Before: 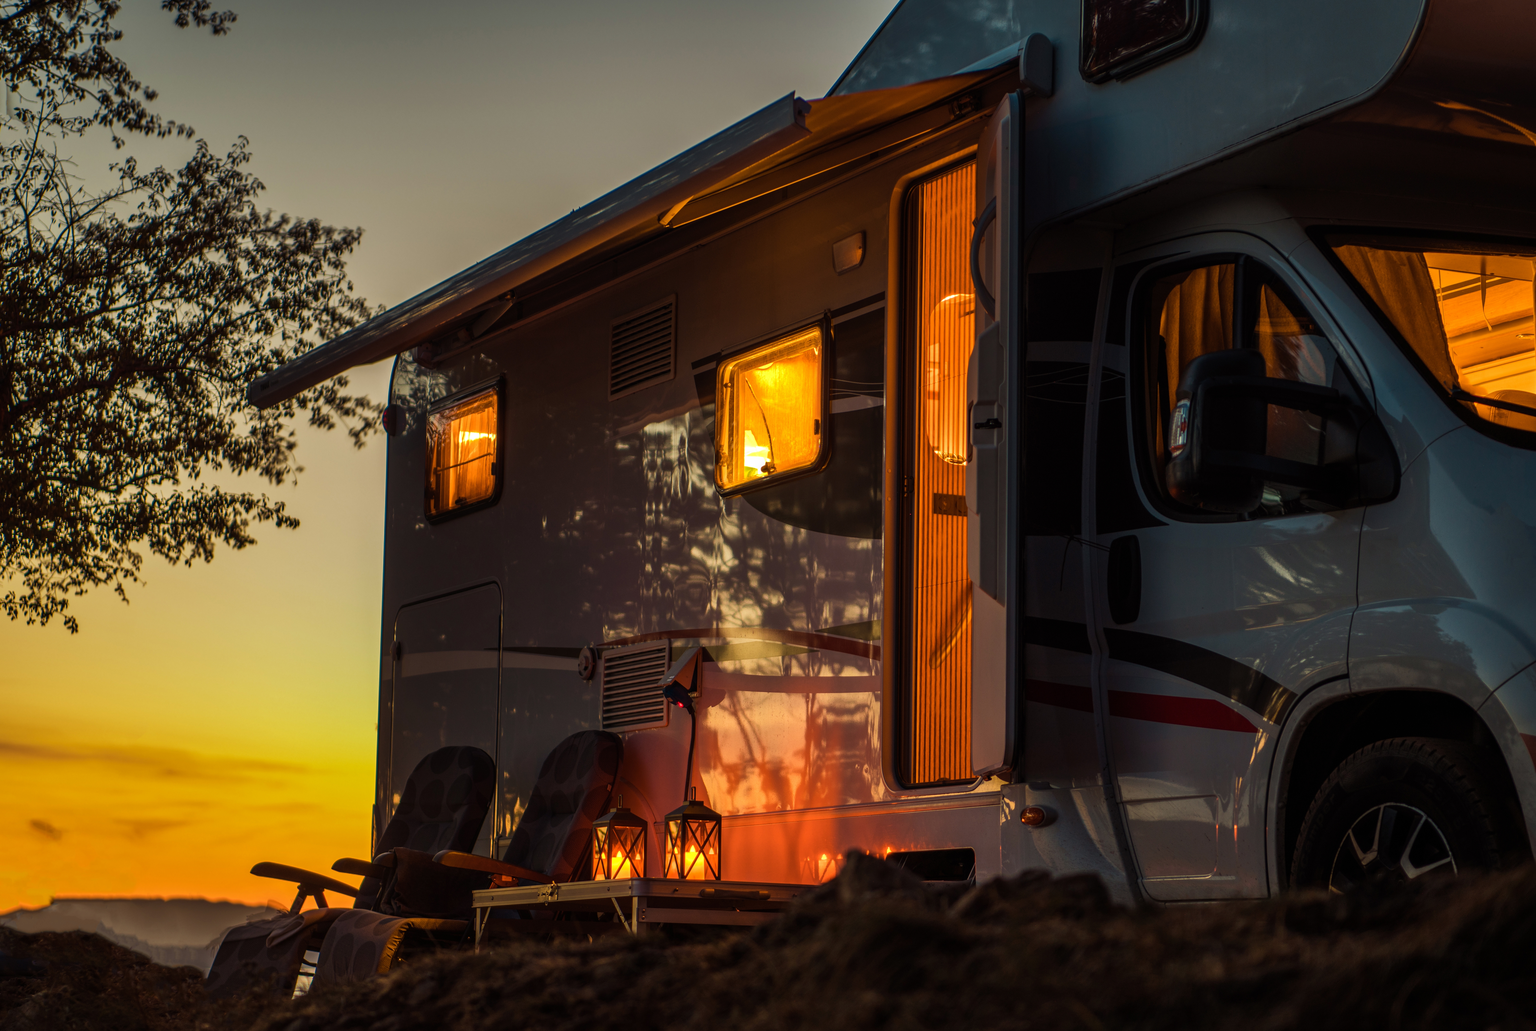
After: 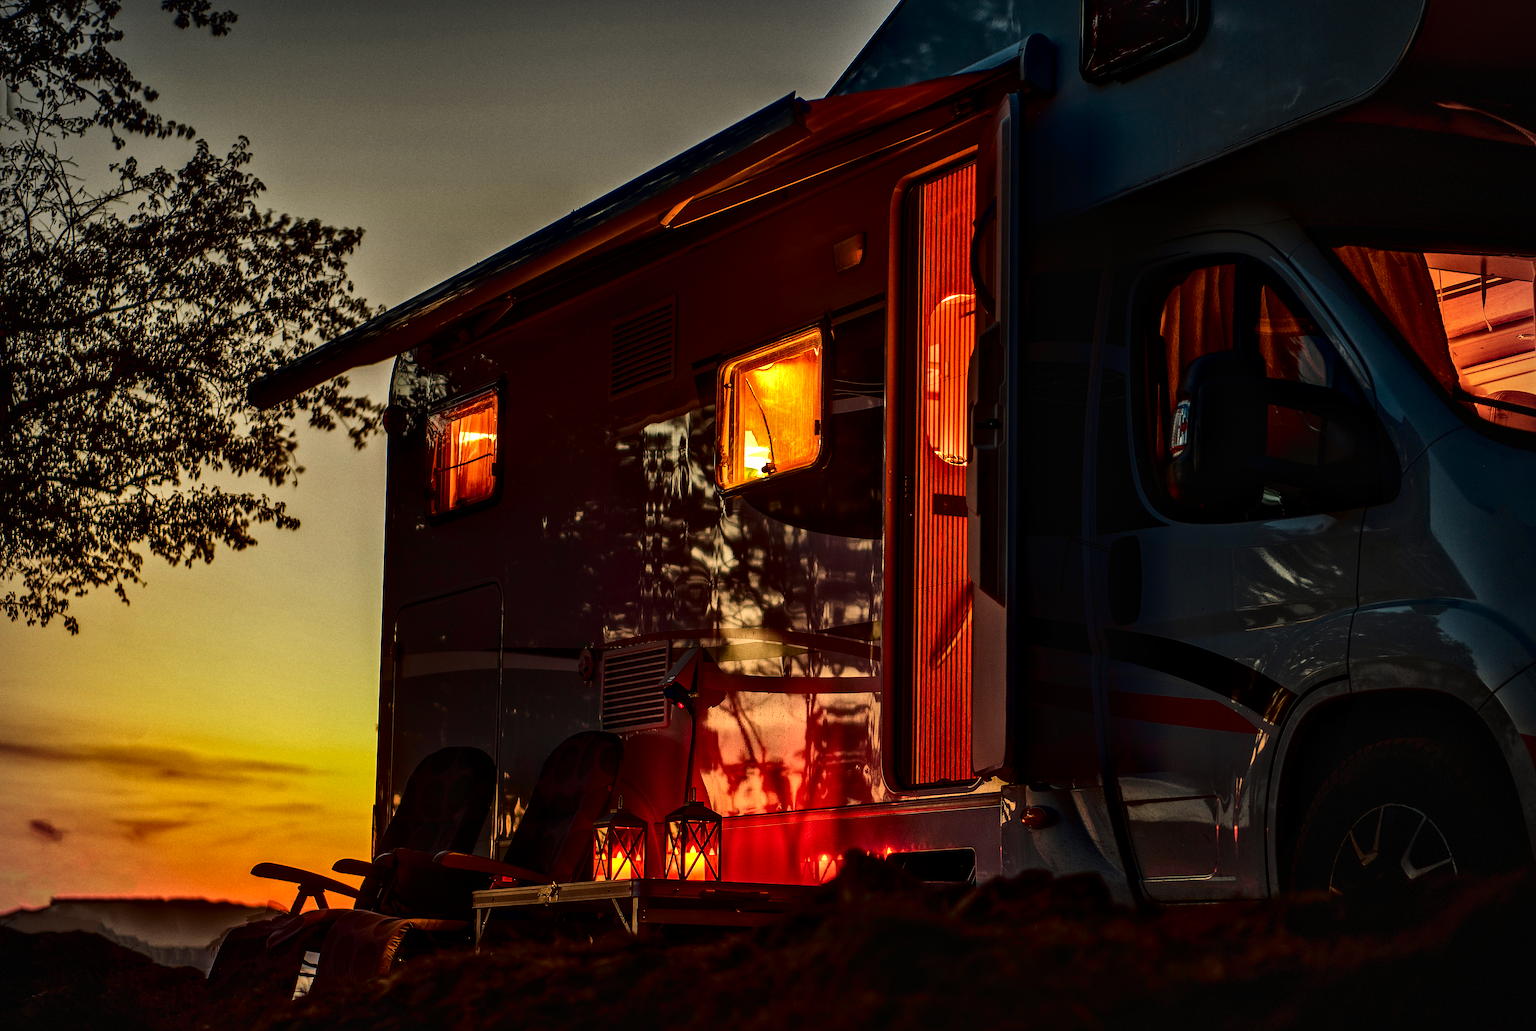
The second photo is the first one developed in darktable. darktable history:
vignetting: dithering 8-bit output, unbound false
sharpen: radius 1.4, amount 1.25, threshold 0.7
contrast brightness saturation: contrast 0.1, brightness -0.26, saturation 0.14
local contrast: mode bilateral grid, contrast 70, coarseness 75, detail 180%, midtone range 0.2
grain: coarseness 0.09 ISO
tone curve: curves: ch0 [(0, 0.012) (0.056, 0.046) (0.218, 0.213) (0.606, 0.62) (0.82, 0.846) (1, 1)]; ch1 [(0, 0) (0.226, 0.261) (0.403, 0.437) (0.469, 0.472) (0.495, 0.499) (0.508, 0.503) (0.545, 0.555) (0.59, 0.598) (0.686, 0.728) (1, 1)]; ch2 [(0, 0) (0.269, 0.299) (0.459, 0.45) (0.498, 0.499) (0.523, 0.512) (0.568, 0.558) (0.634, 0.617) (0.698, 0.677) (0.806, 0.769) (1, 1)], color space Lab, independent channels, preserve colors none
white balance: red 1.009, blue 0.985
